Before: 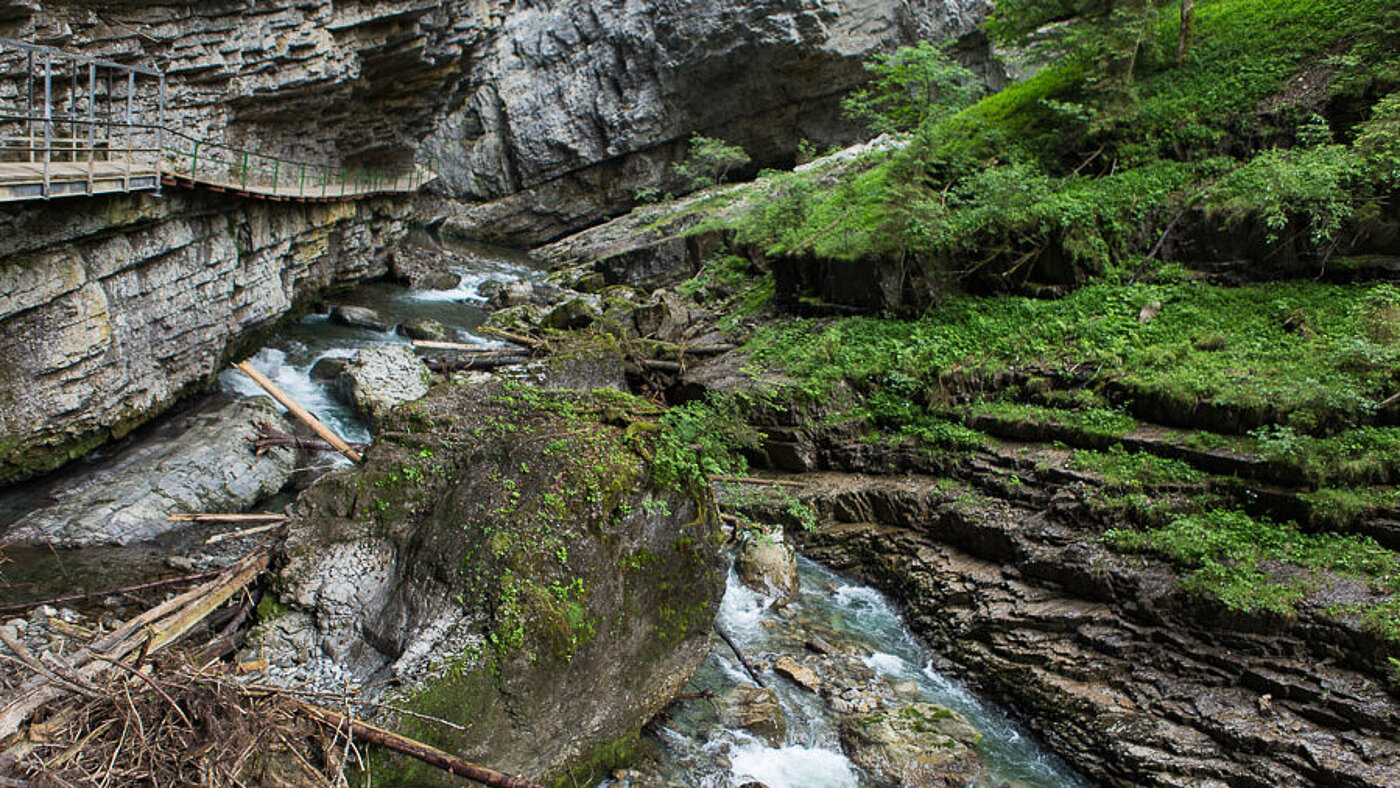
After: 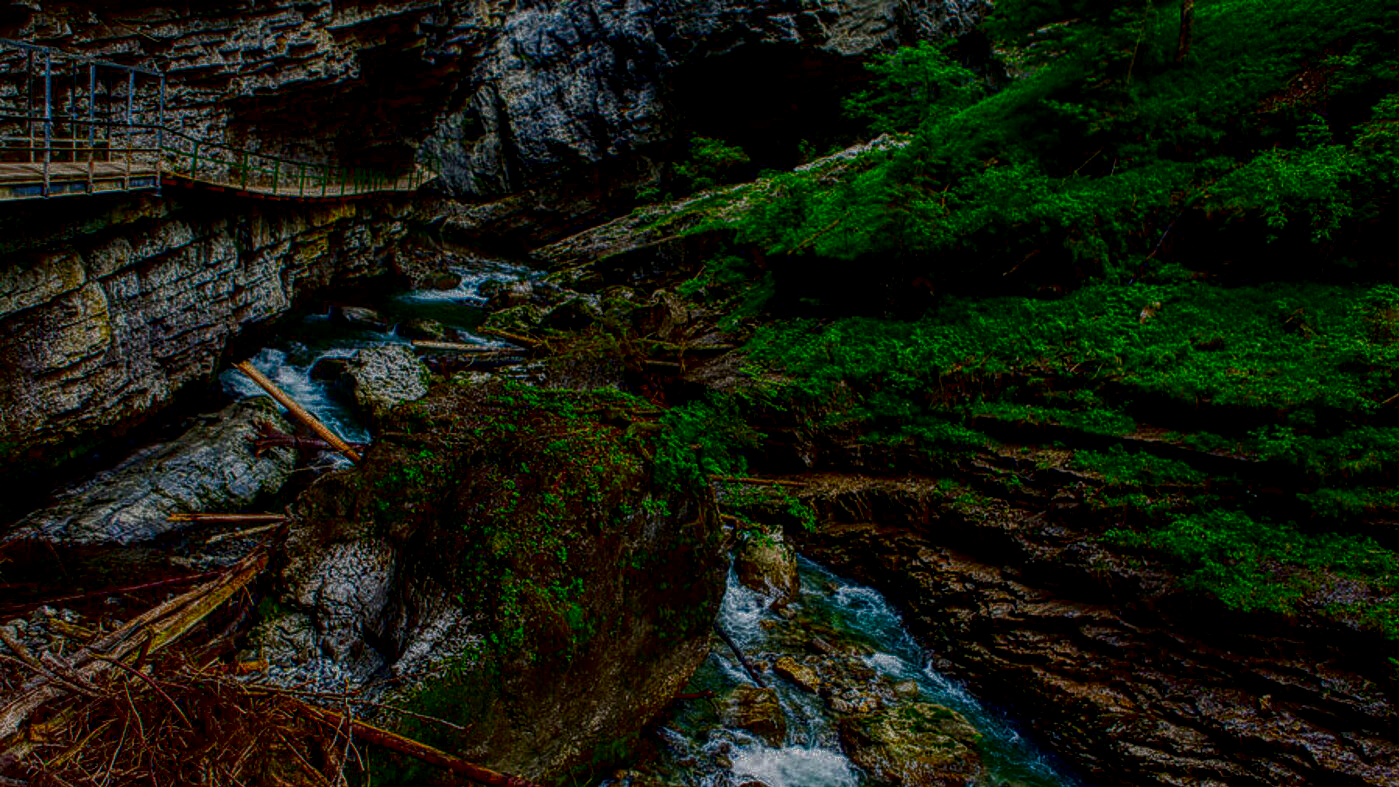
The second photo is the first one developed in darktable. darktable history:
contrast brightness saturation: brightness -1, saturation 1
local contrast: highlights 20%, shadows 30%, detail 200%, midtone range 0.2
